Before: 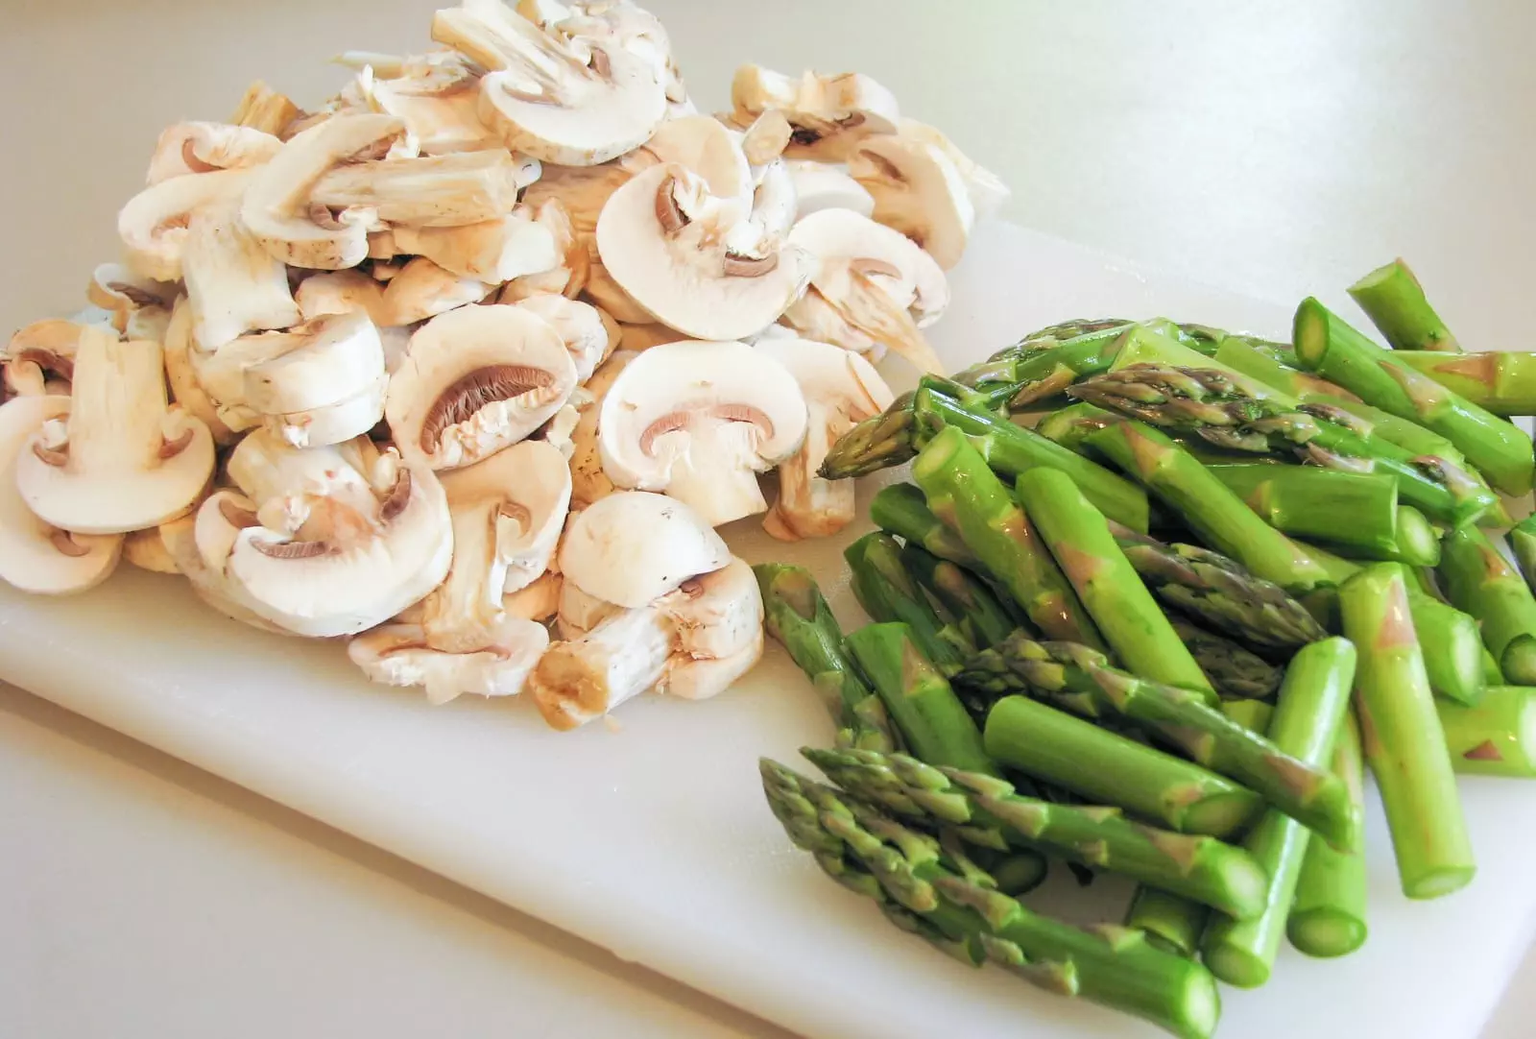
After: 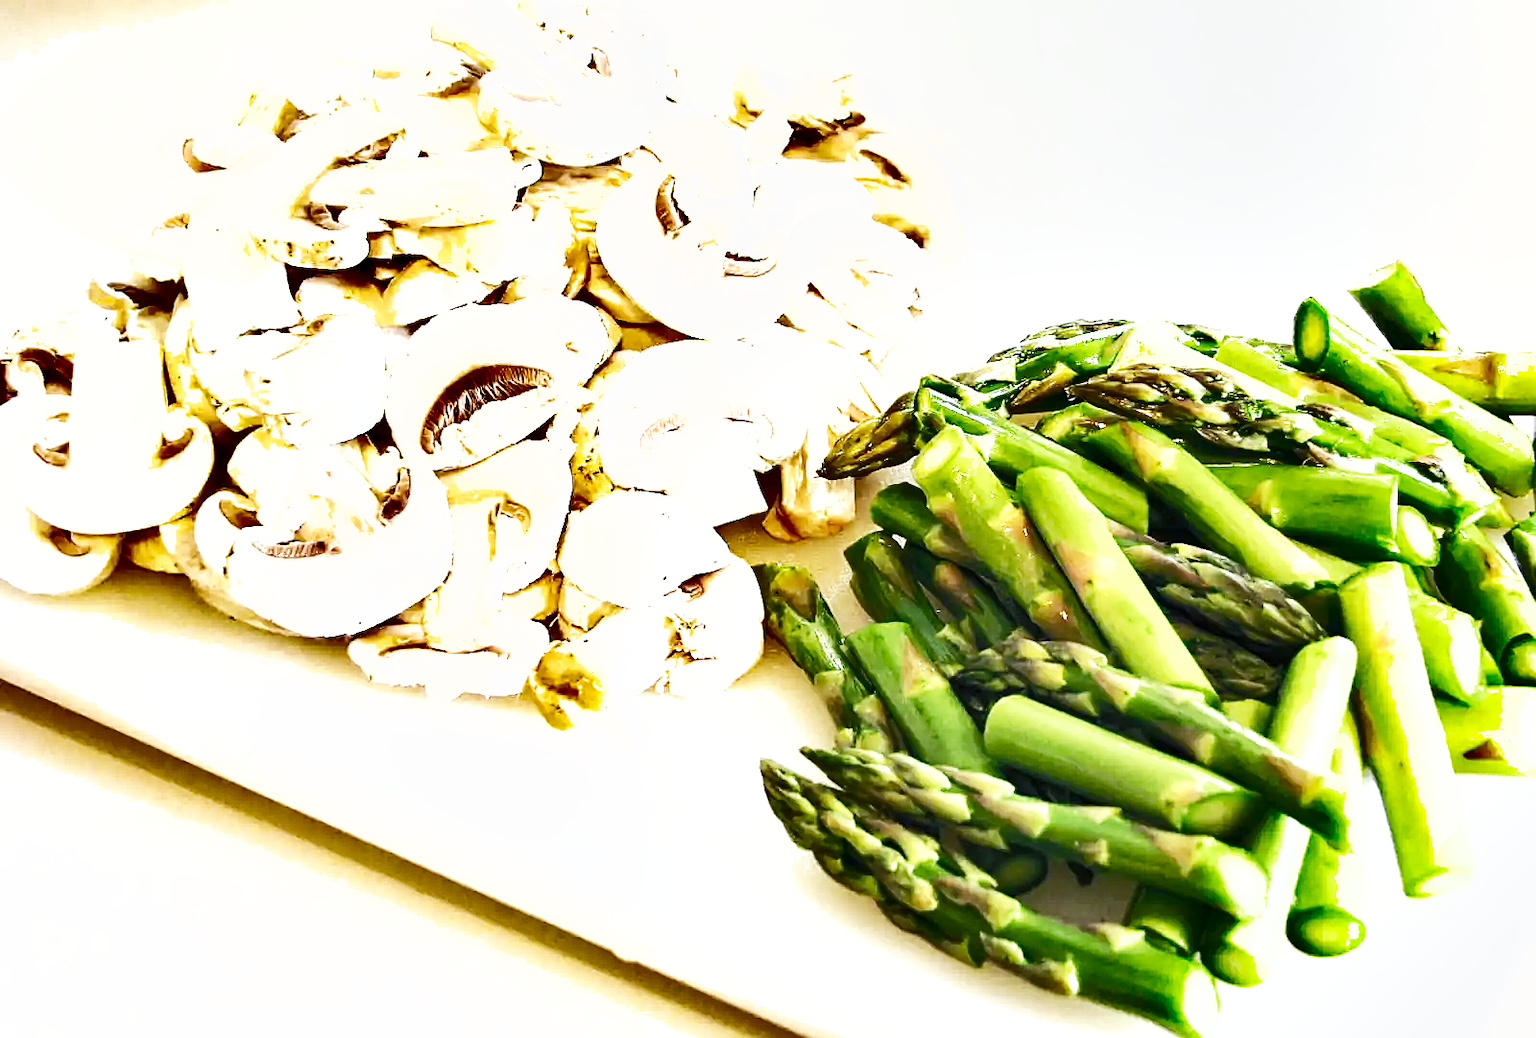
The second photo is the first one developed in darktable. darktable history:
tone equalizer: edges refinement/feathering 500, mask exposure compensation -1.57 EV, preserve details no
shadows and highlights: shadows 24.25, highlights -77.55, soften with gaussian
exposure: exposure 1.224 EV, compensate highlight preservation false
sharpen: on, module defaults
base curve: curves: ch0 [(0, 0) (0.028, 0.03) (0.121, 0.232) (0.46, 0.748) (0.859, 0.968) (1, 1)], preserve colors none
